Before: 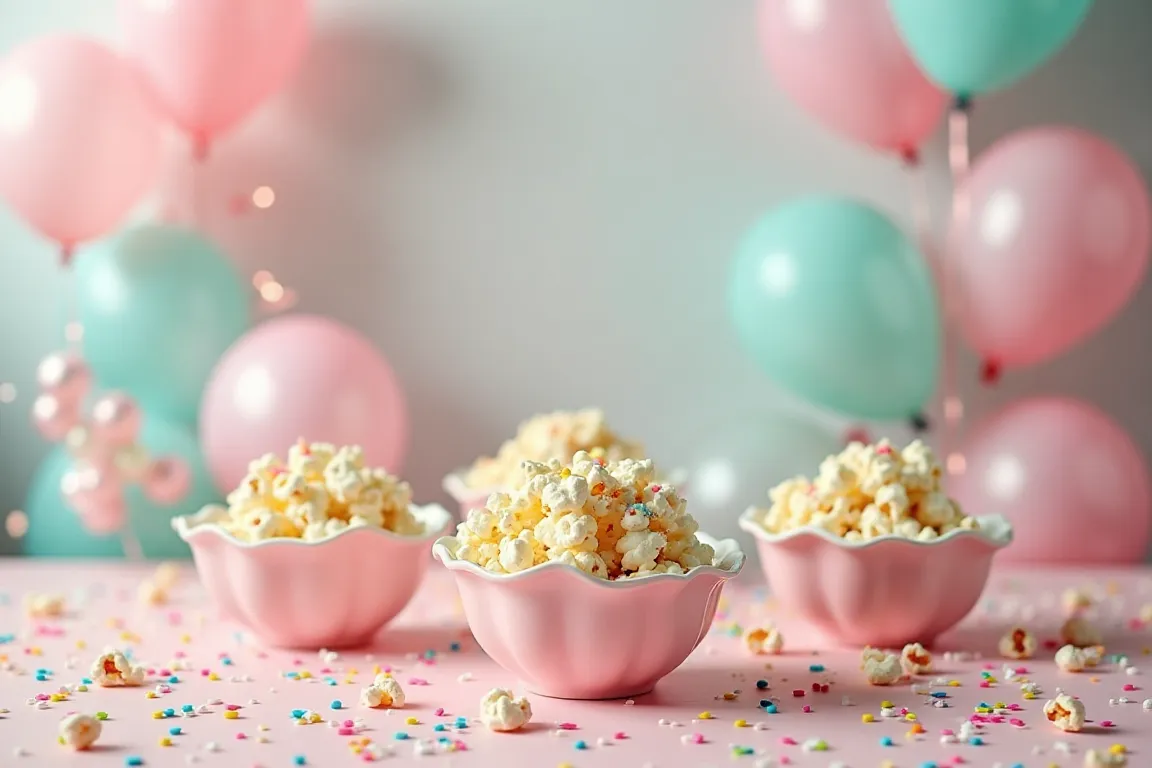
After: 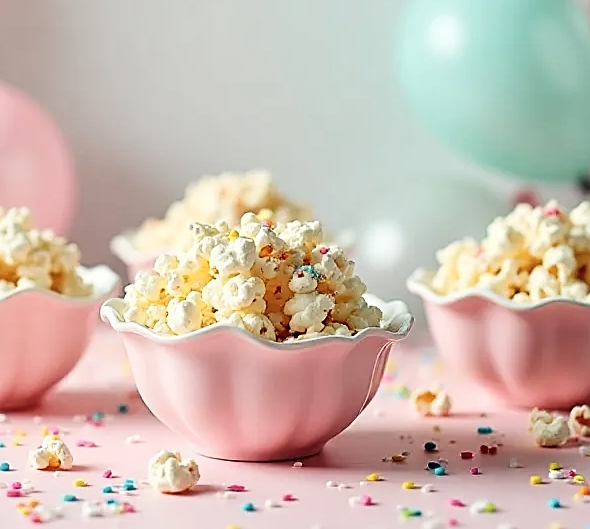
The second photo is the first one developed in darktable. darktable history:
crop and rotate: left 28.899%, top 31.117%, right 19.809%
sharpen: on, module defaults
contrast brightness saturation: contrast 0.108, saturation -0.17
tone curve: curves: ch0 [(0, 0) (0.08, 0.06) (0.17, 0.14) (0.5, 0.5) (0.83, 0.86) (0.92, 0.94) (1, 1)], preserve colors none
tone equalizer: on, module defaults
